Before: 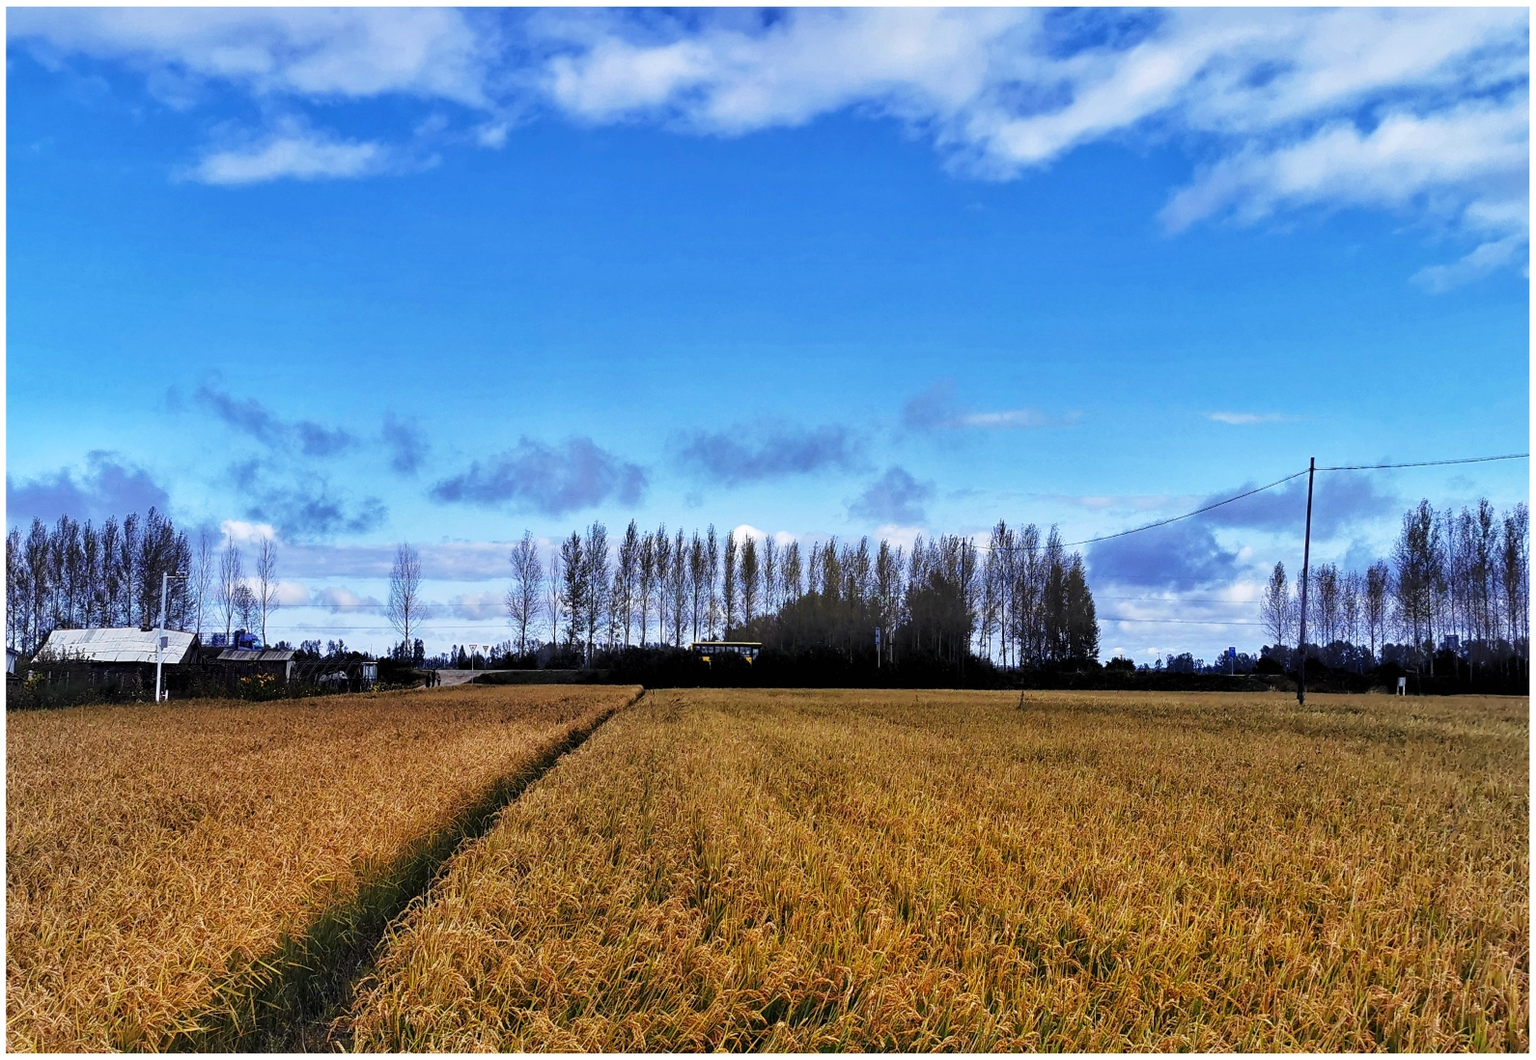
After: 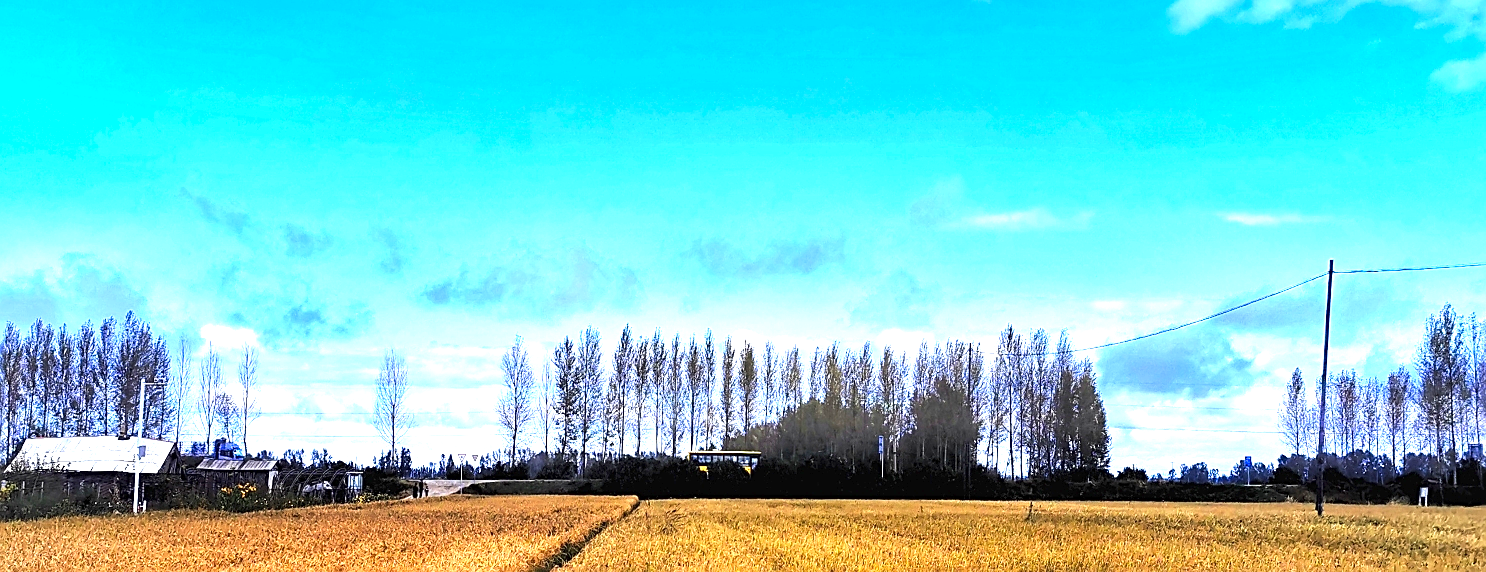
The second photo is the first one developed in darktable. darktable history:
sharpen: on, module defaults
contrast brightness saturation: contrast 0.07, brightness 0.072, saturation 0.183
crop: left 1.816%, top 19.512%, right 4.728%, bottom 28.383%
exposure: black level correction 0, exposure 1.405 EV, compensate highlight preservation false
